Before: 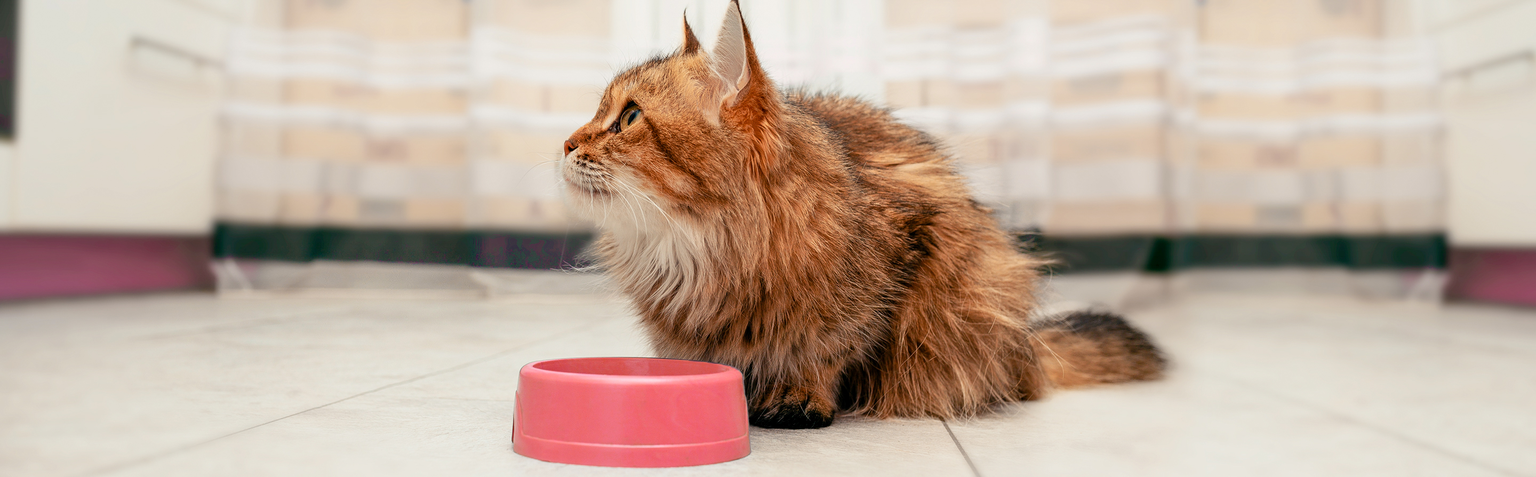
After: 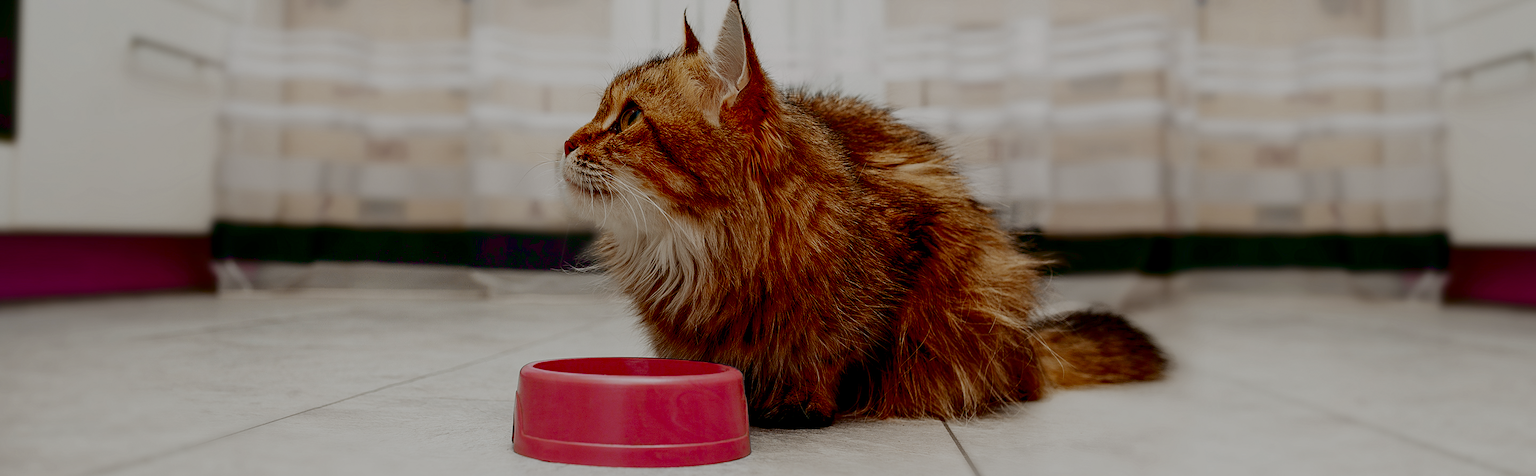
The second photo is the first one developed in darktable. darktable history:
tone equalizer: edges refinement/feathering 500, mask exposure compensation -1.57 EV, preserve details no
contrast brightness saturation: contrast 0.093, brightness -0.579, saturation 0.168
sharpen: amount 0.2
filmic rgb: black relative exposure -5.15 EV, white relative exposure 3.99 EV, threshold 2.97 EV, hardness 2.89, contrast 1.097, preserve chrominance no, color science v5 (2021), enable highlight reconstruction true
